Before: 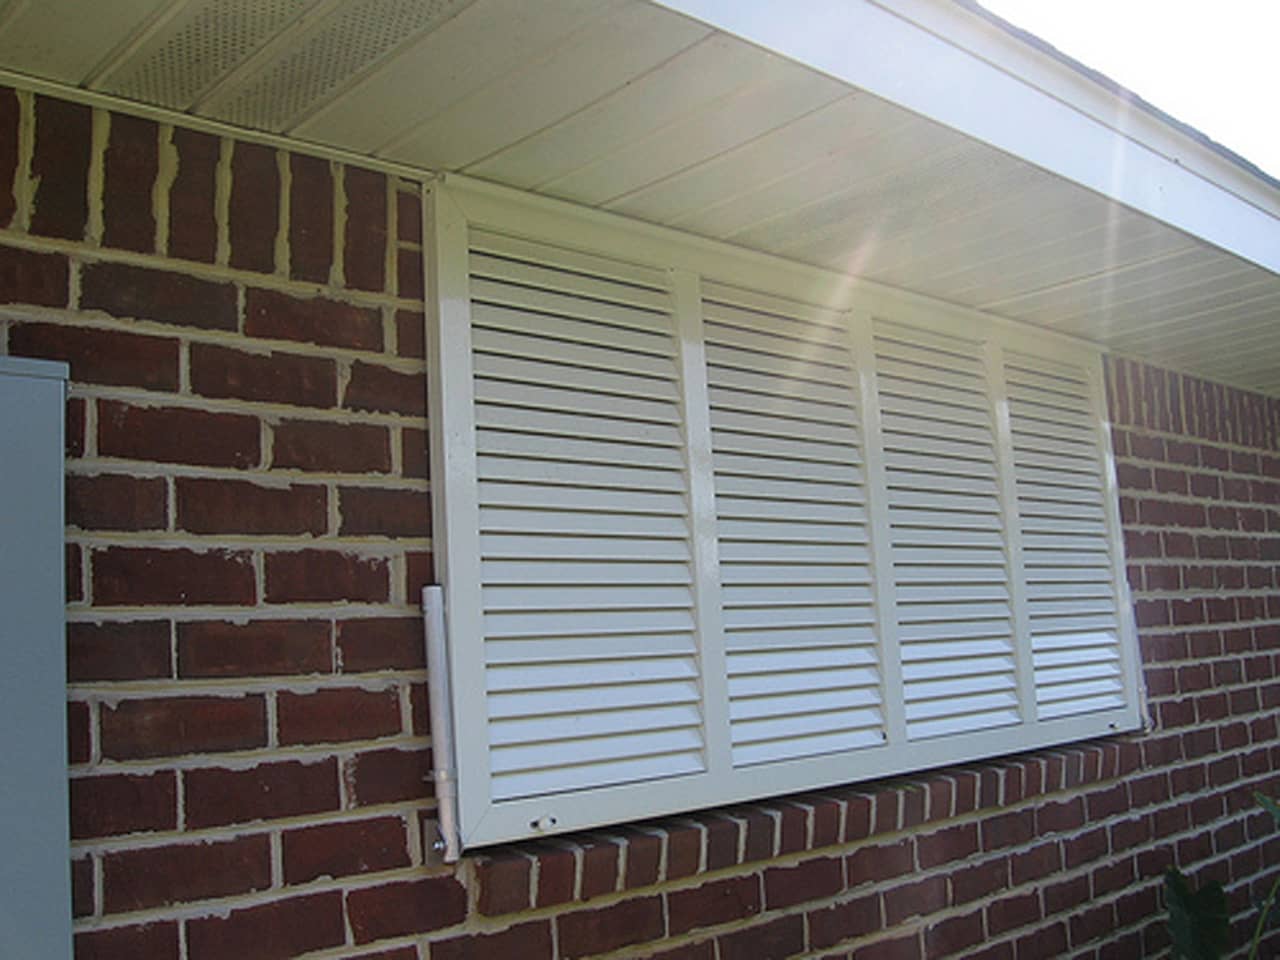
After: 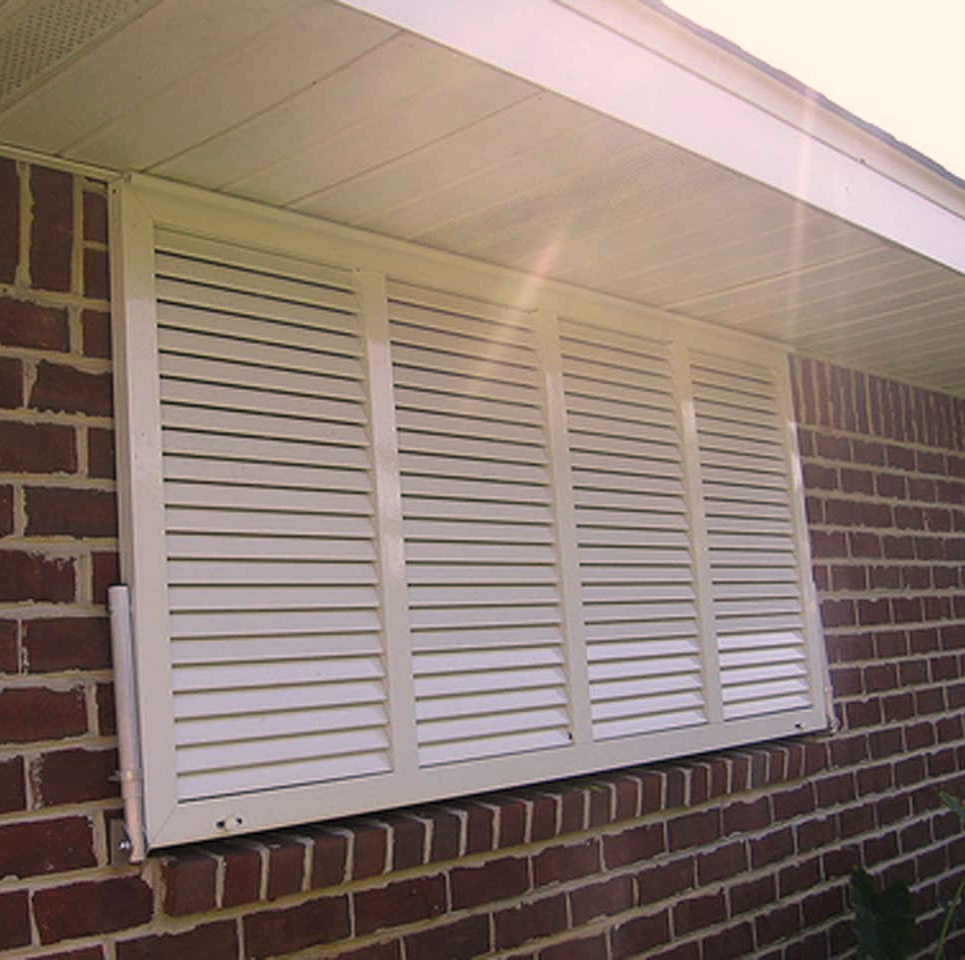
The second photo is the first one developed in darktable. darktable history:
color correction: highlights a* 11.96, highlights b* 11.58
crop and rotate: left 24.6%
